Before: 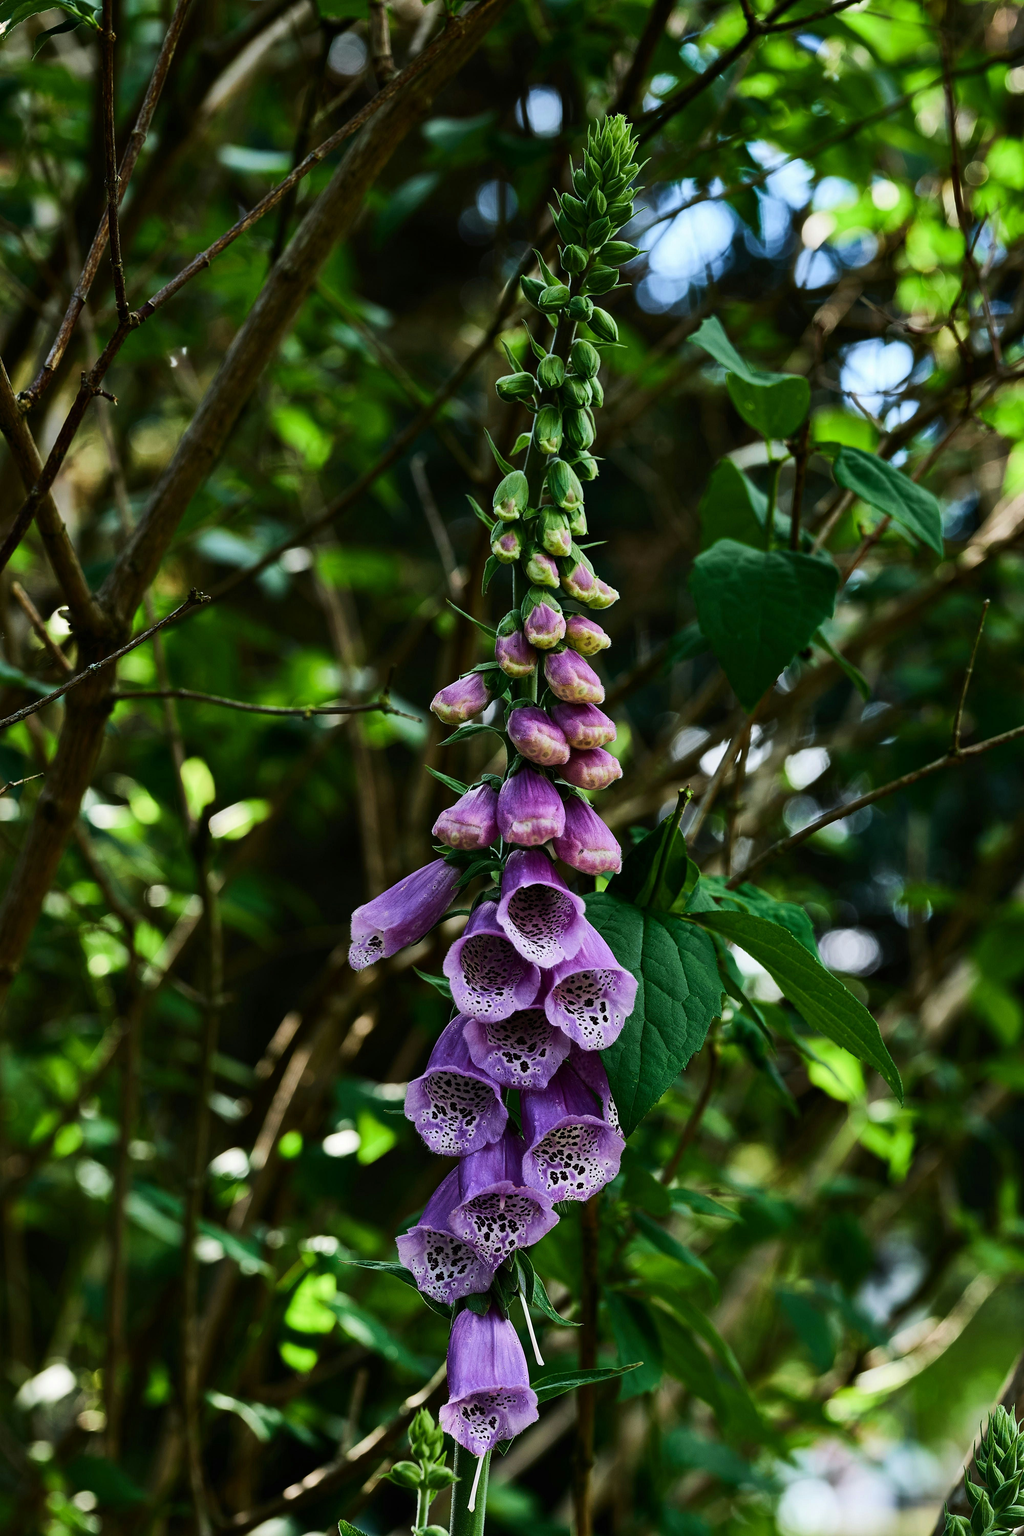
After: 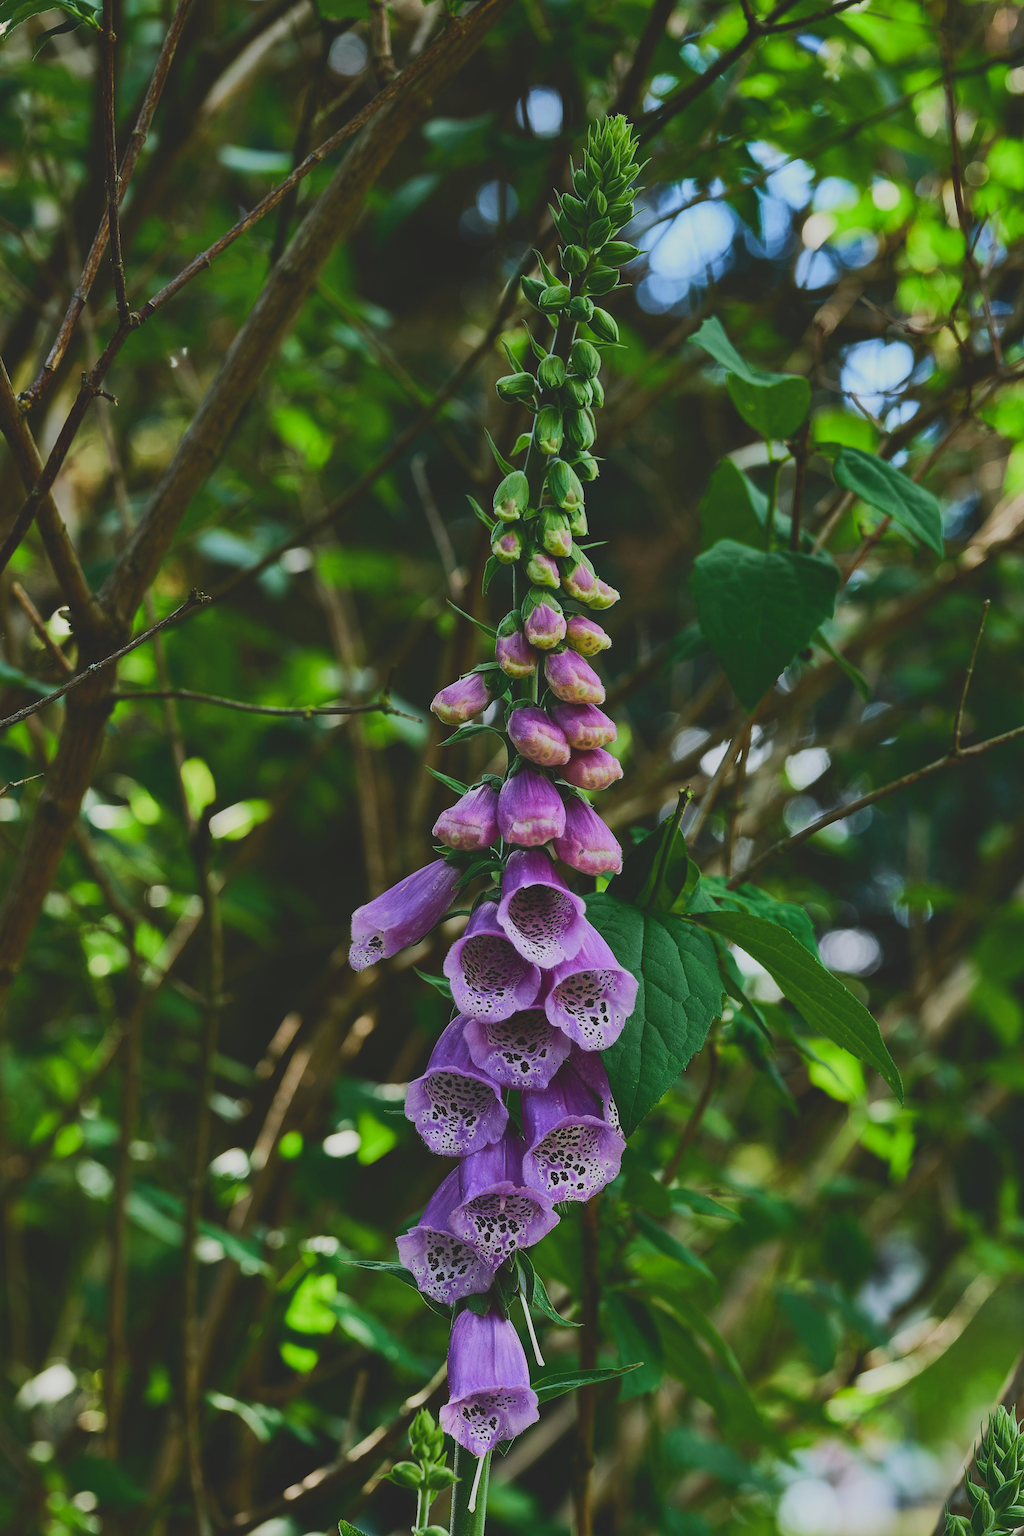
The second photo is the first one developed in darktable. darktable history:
contrast brightness saturation: contrast -0.287
